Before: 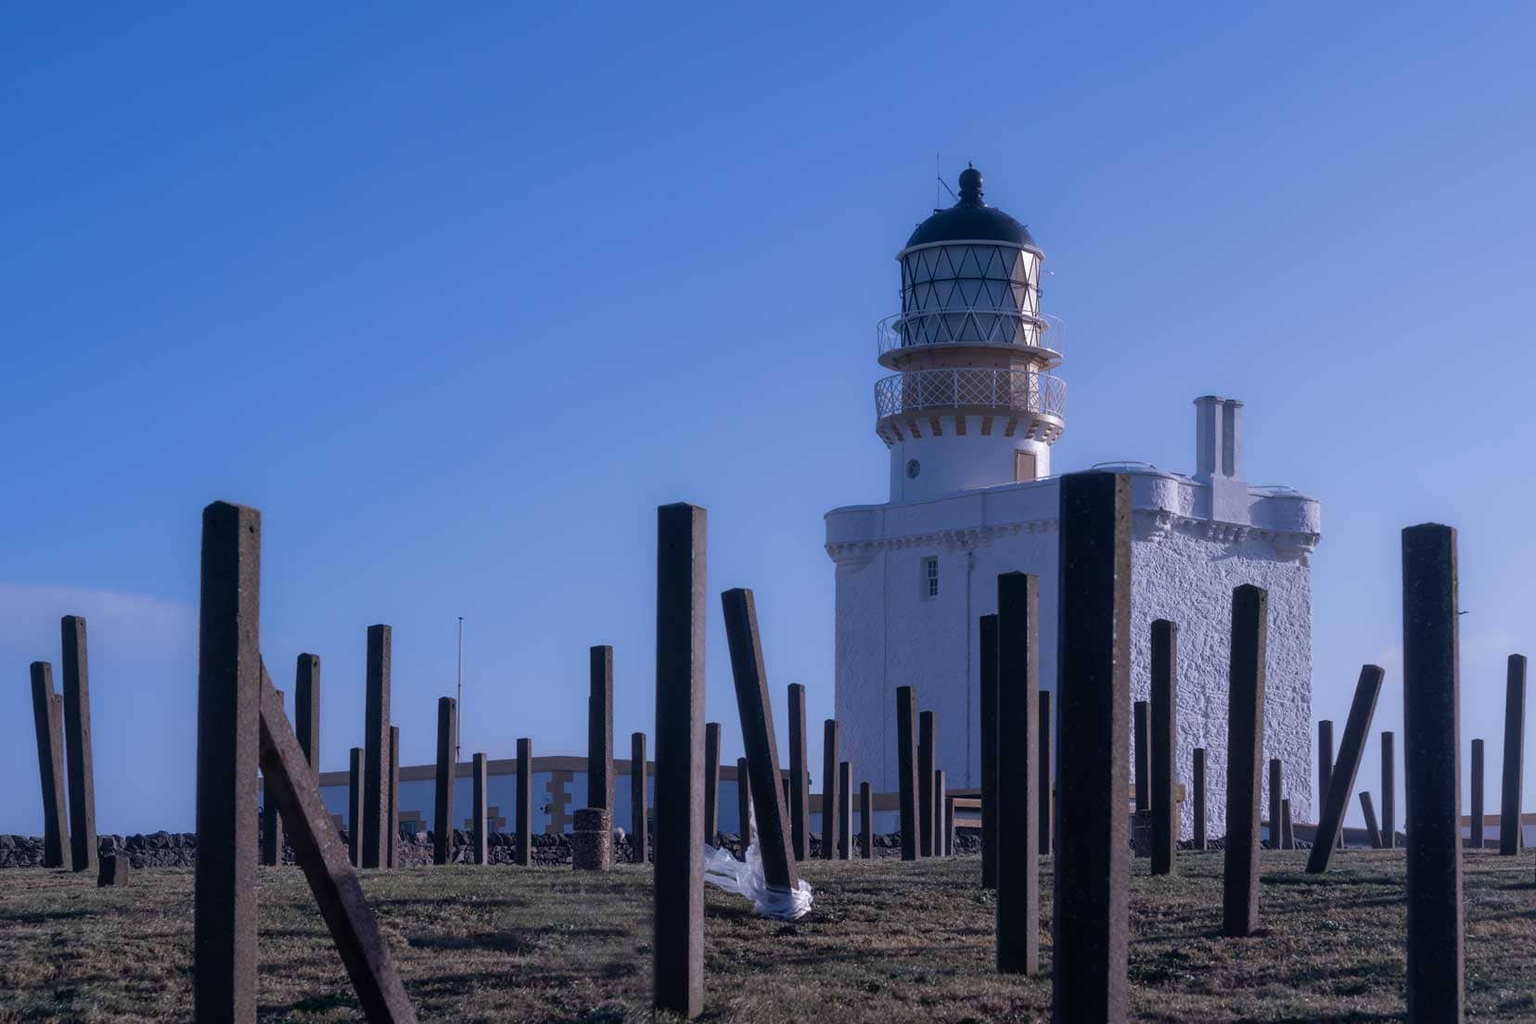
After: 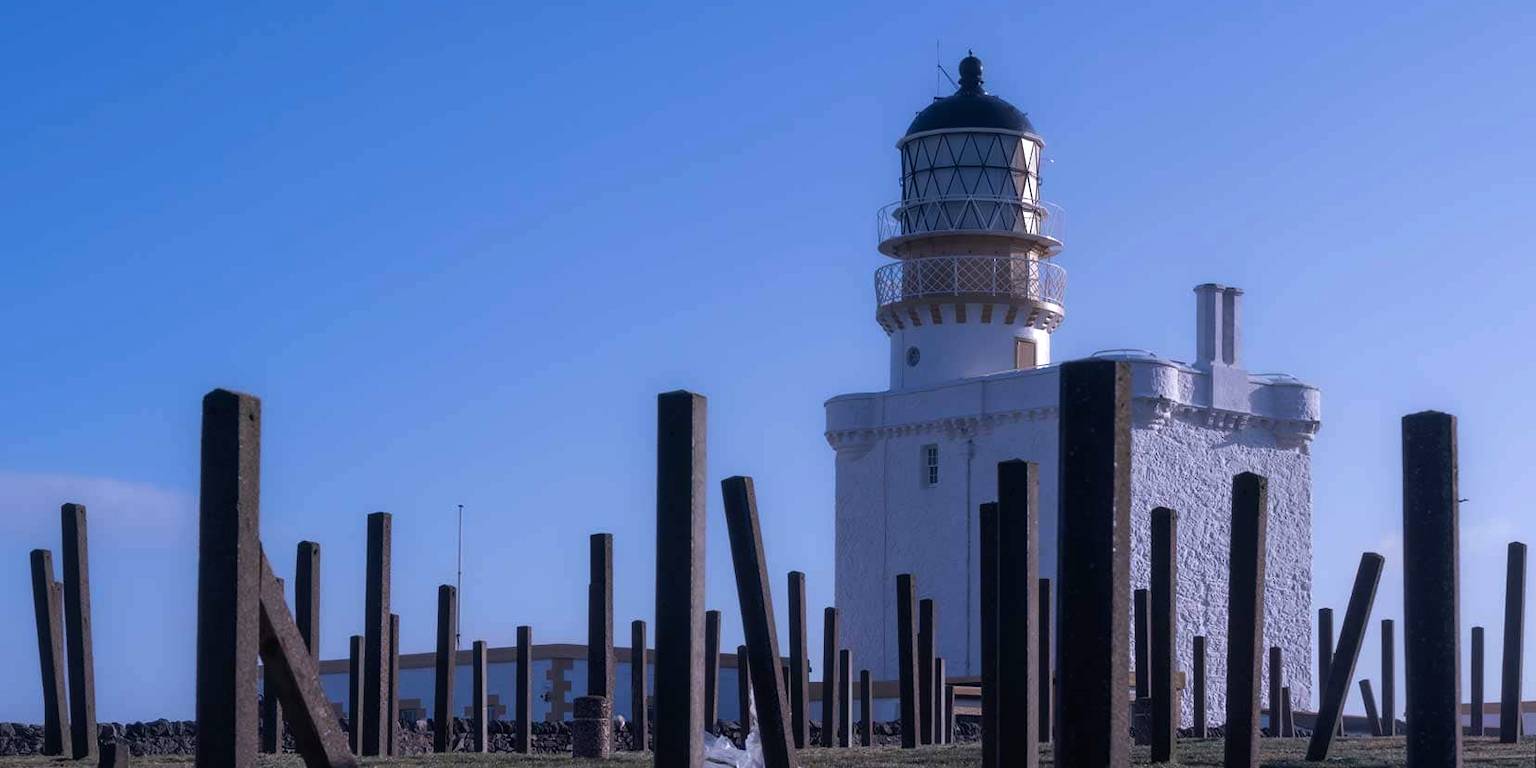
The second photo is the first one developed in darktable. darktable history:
tone curve: curves: ch0 [(0, 0) (0.077, 0.082) (0.765, 0.73) (1, 1)], color space Lab, independent channels, preserve colors none
tone equalizer: -8 EV -0.421 EV, -7 EV -0.372 EV, -6 EV -0.301 EV, -5 EV -0.19 EV, -3 EV 0.195 EV, -2 EV 0.357 EV, -1 EV 0.39 EV, +0 EV 0.397 EV, edges refinement/feathering 500, mask exposure compensation -1.57 EV, preserve details no
crop: top 11.019%, bottom 13.901%
